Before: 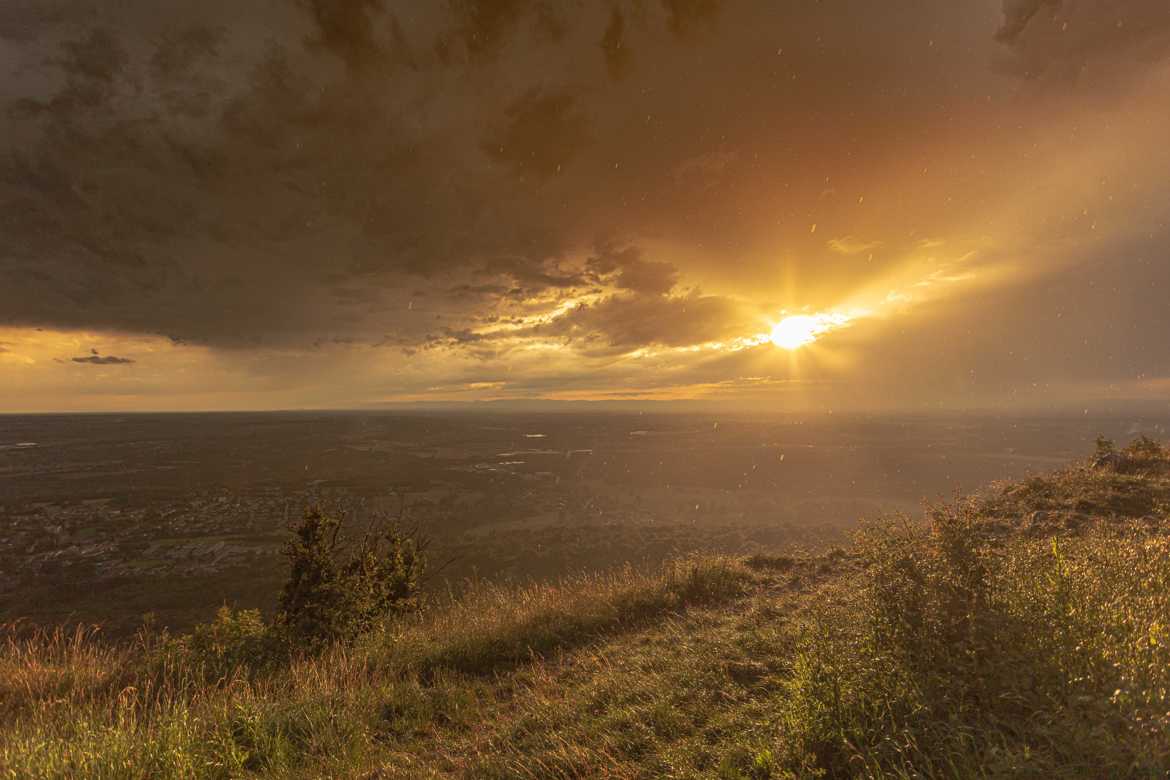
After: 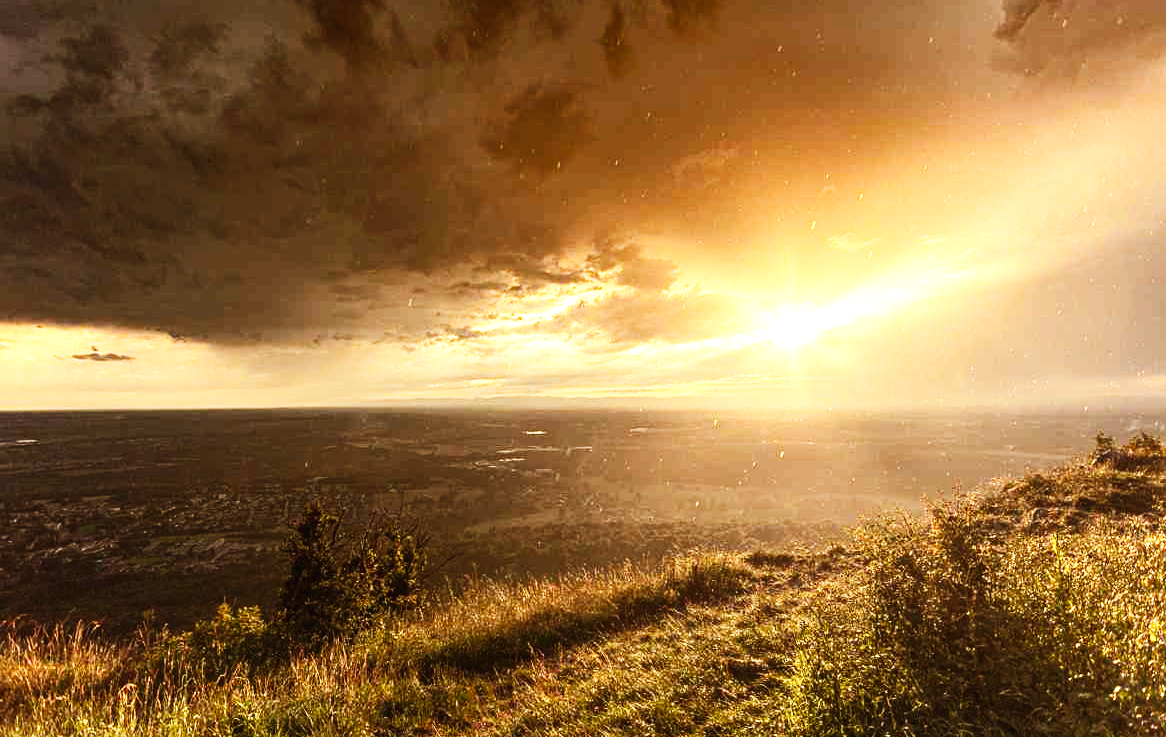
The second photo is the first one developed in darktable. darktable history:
crop: top 0.448%, right 0.264%, bottom 5.045%
base curve: curves: ch0 [(0, 0.003) (0.001, 0.002) (0.006, 0.004) (0.02, 0.022) (0.048, 0.086) (0.094, 0.234) (0.162, 0.431) (0.258, 0.629) (0.385, 0.8) (0.548, 0.918) (0.751, 0.988) (1, 1)], preserve colors none
tone equalizer: -8 EV -1.08 EV, -7 EV -1.01 EV, -6 EV -0.867 EV, -5 EV -0.578 EV, -3 EV 0.578 EV, -2 EV 0.867 EV, -1 EV 1.01 EV, +0 EV 1.08 EV, edges refinement/feathering 500, mask exposure compensation -1.57 EV, preserve details no
